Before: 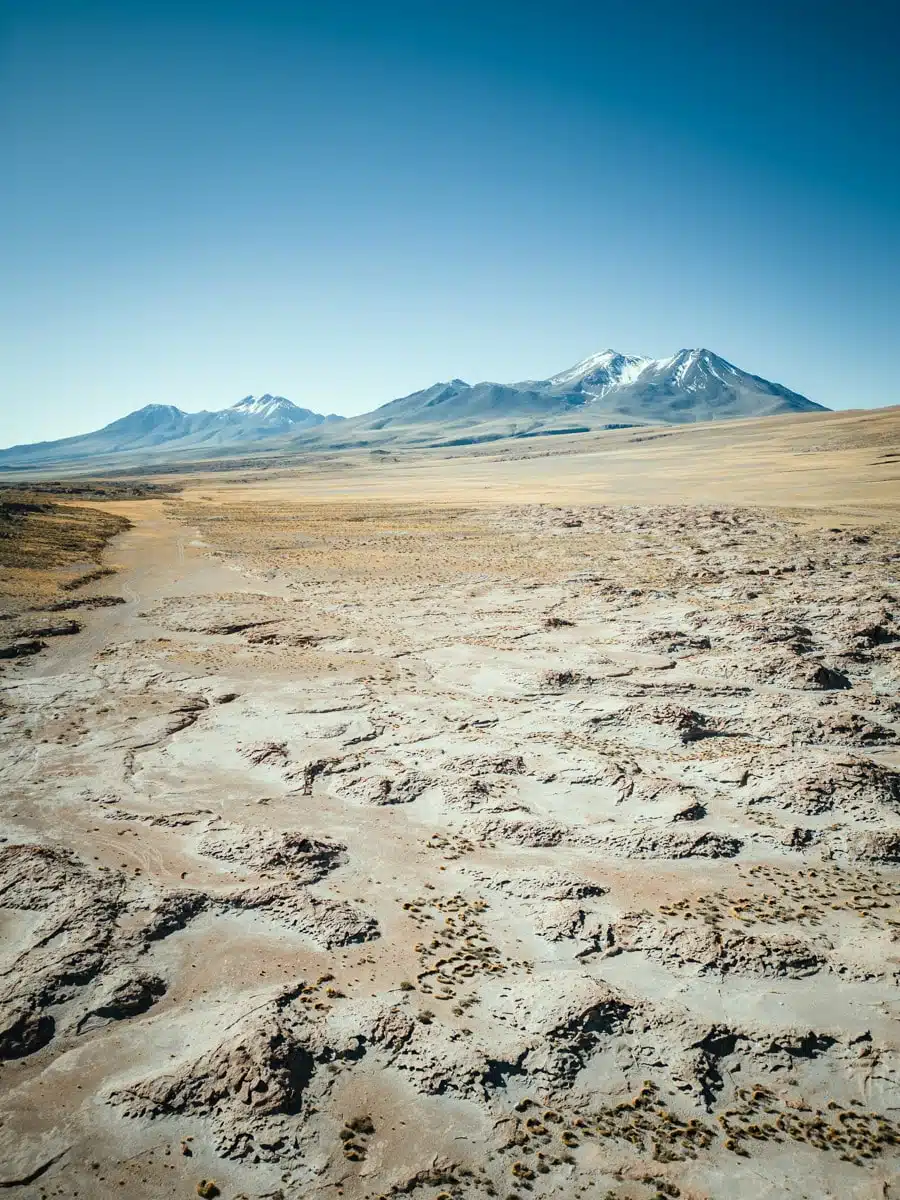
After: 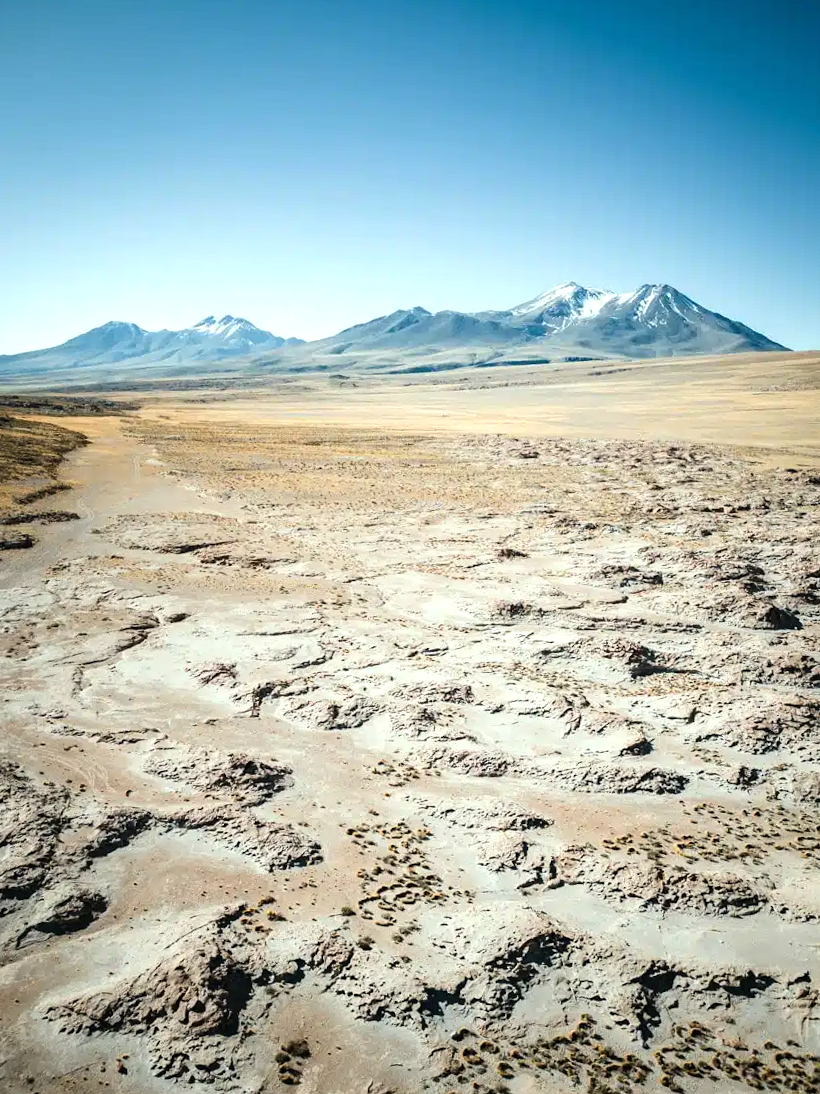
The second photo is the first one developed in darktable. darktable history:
tone equalizer: -8 EV -0.417 EV, -7 EV -0.389 EV, -6 EV -0.333 EV, -5 EV -0.222 EV, -3 EV 0.222 EV, -2 EV 0.333 EV, -1 EV 0.389 EV, +0 EV 0.417 EV, edges refinement/feathering 500, mask exposure compensation -1.57 EV, preserve details no
crop and rotate: angle -1.96°, left 3.097%, top 4.154%, right 1.586%, bottom 0.529%
